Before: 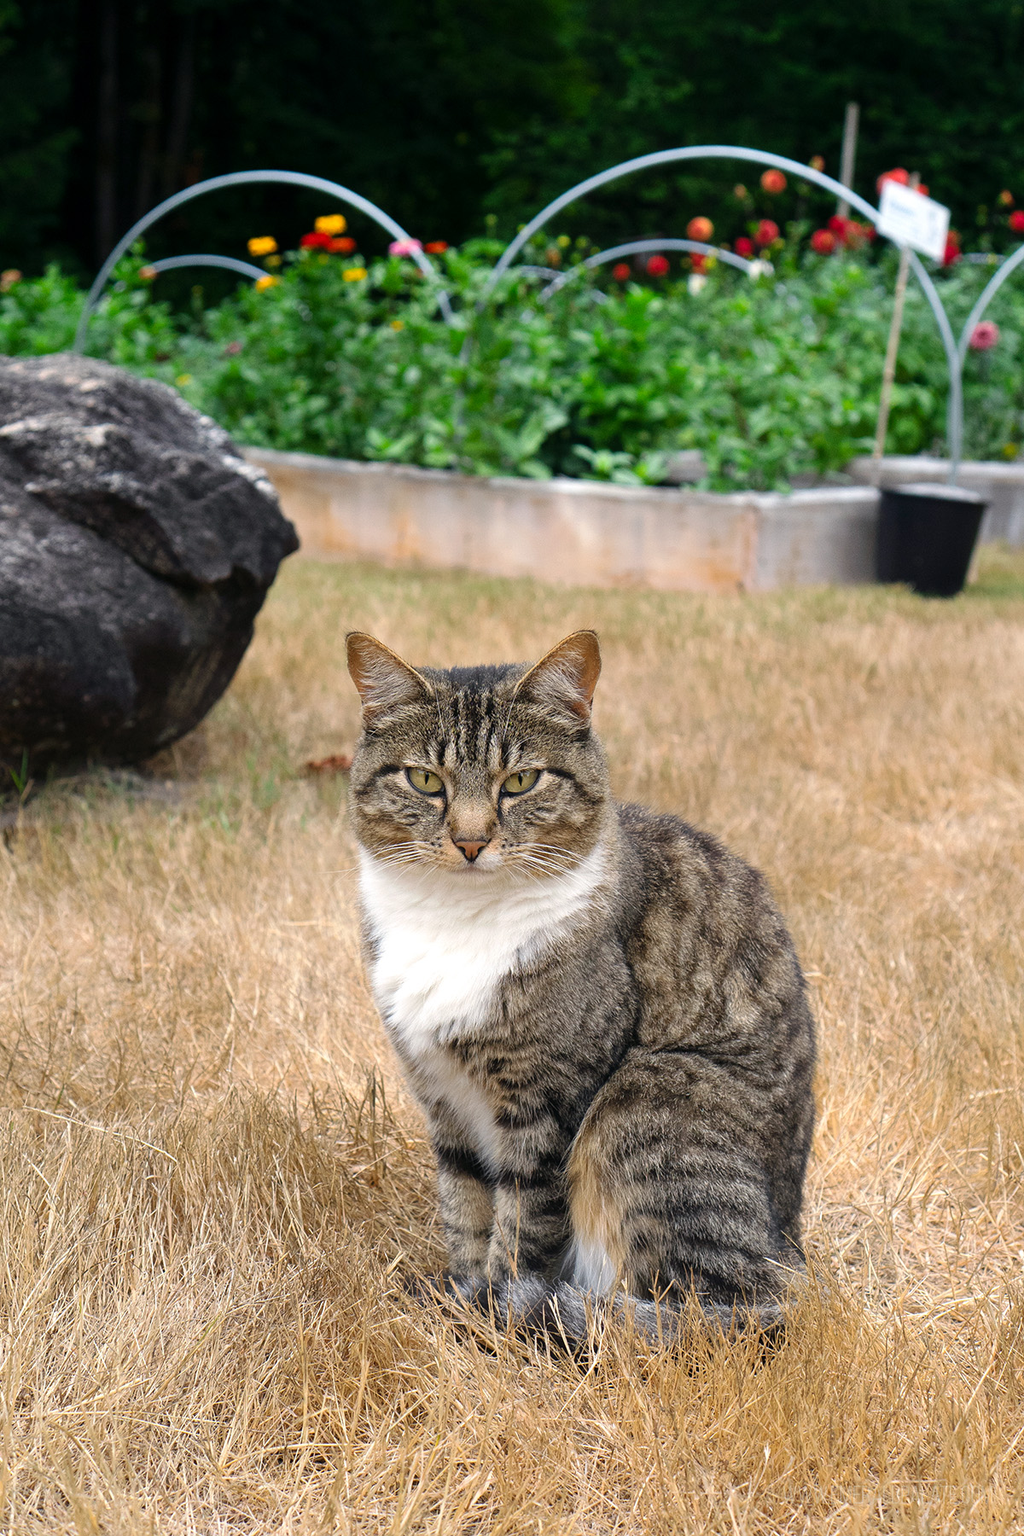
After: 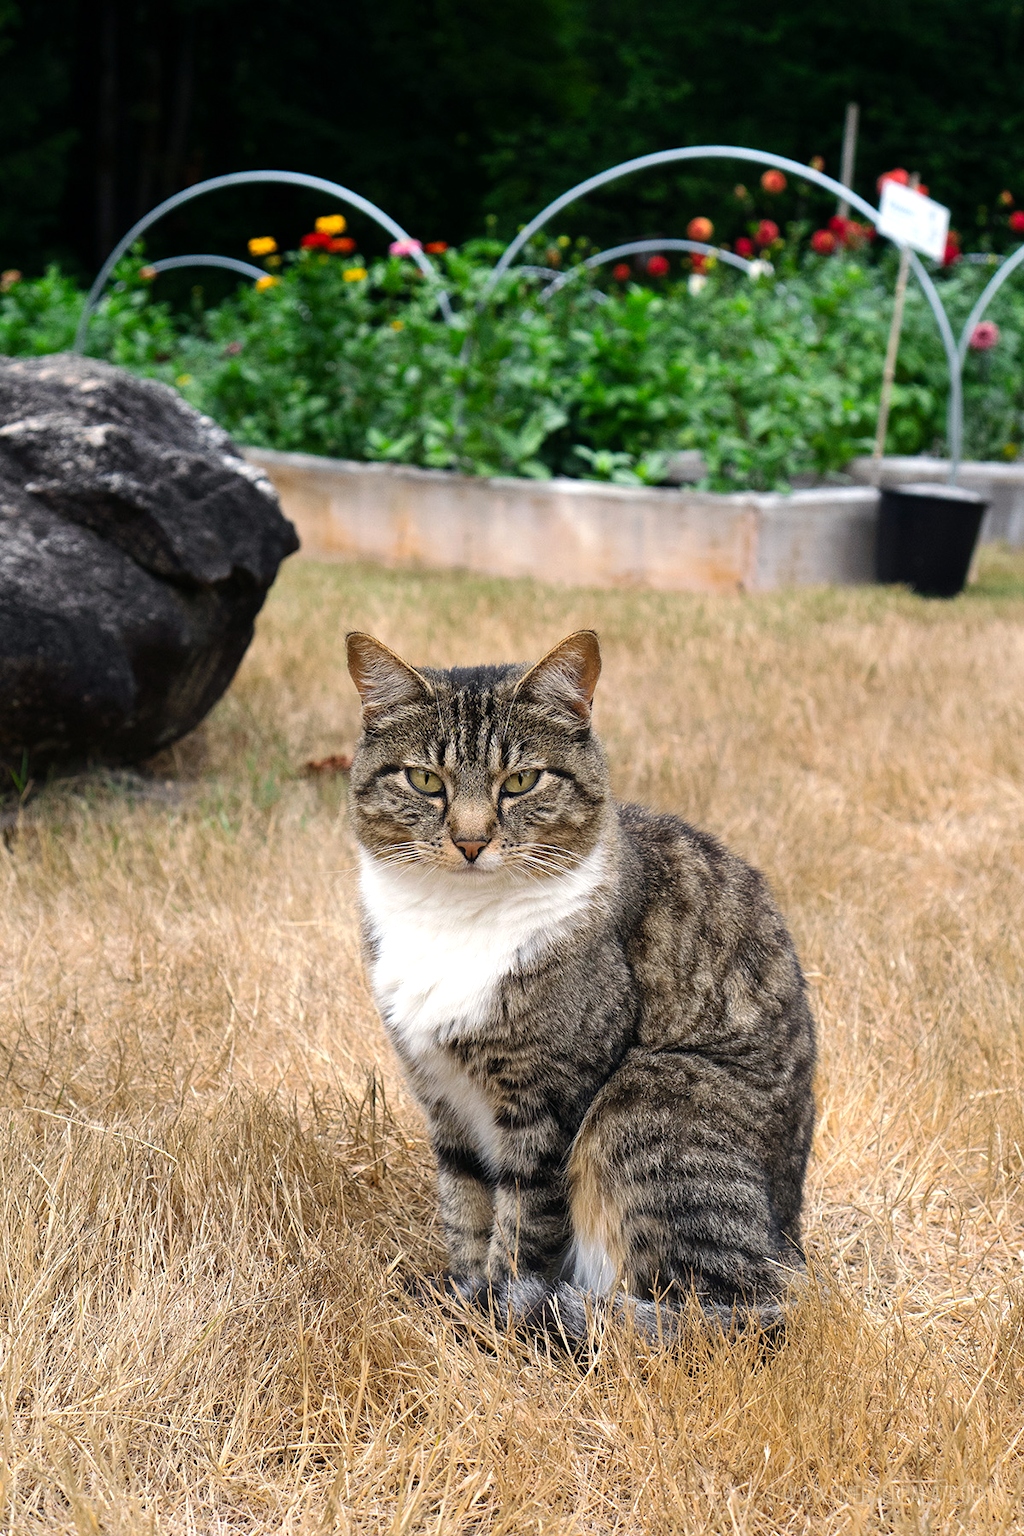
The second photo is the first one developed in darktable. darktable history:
tone equalizer: -8 EV -0.417 EV, -7 EV -0.389 EV, -6 EV -0.333 EV, -5 EV -0.222 EV, -3 EV 0.222 EV, -2 EV 0.333 EV, -1 EV 0.389 EV, +0 EV 0.417 EV, edges refinement/feathering 500, mask exposure compensation -1.57 EV, preserve details no
exposure: exposure -0.242 EV, compensate highlight preservation false
